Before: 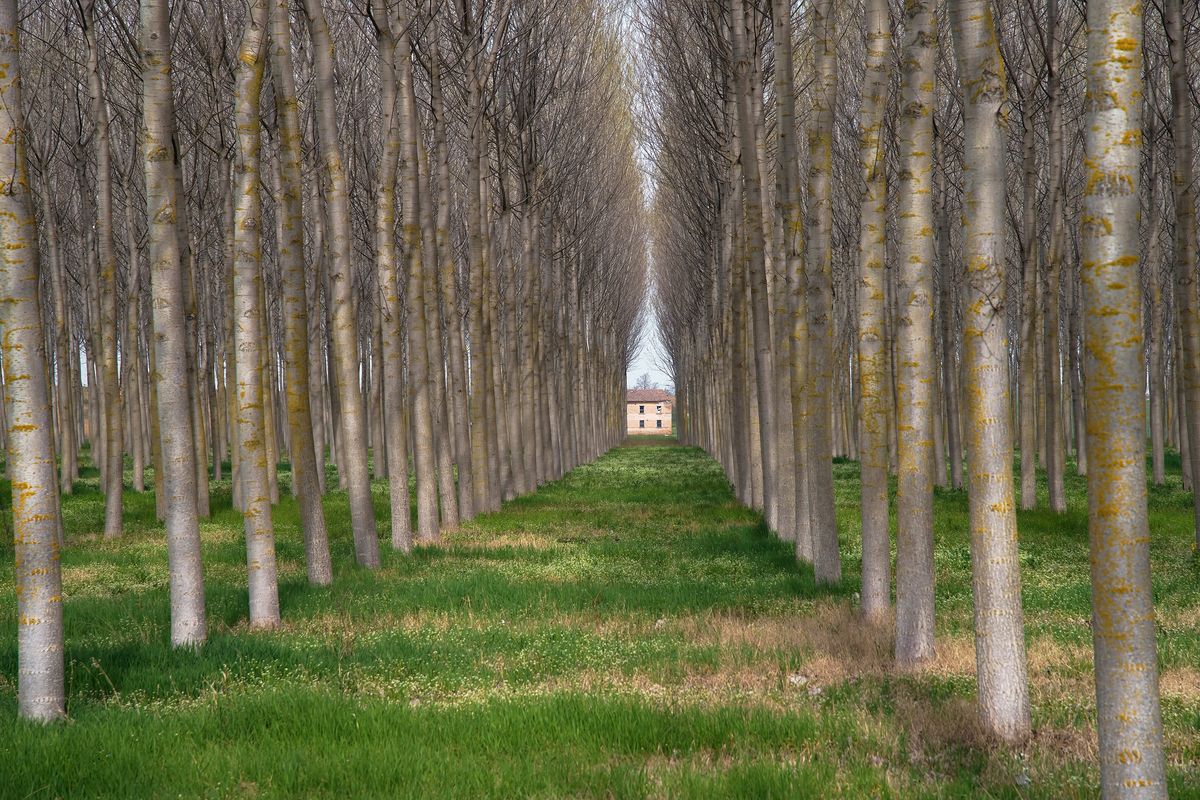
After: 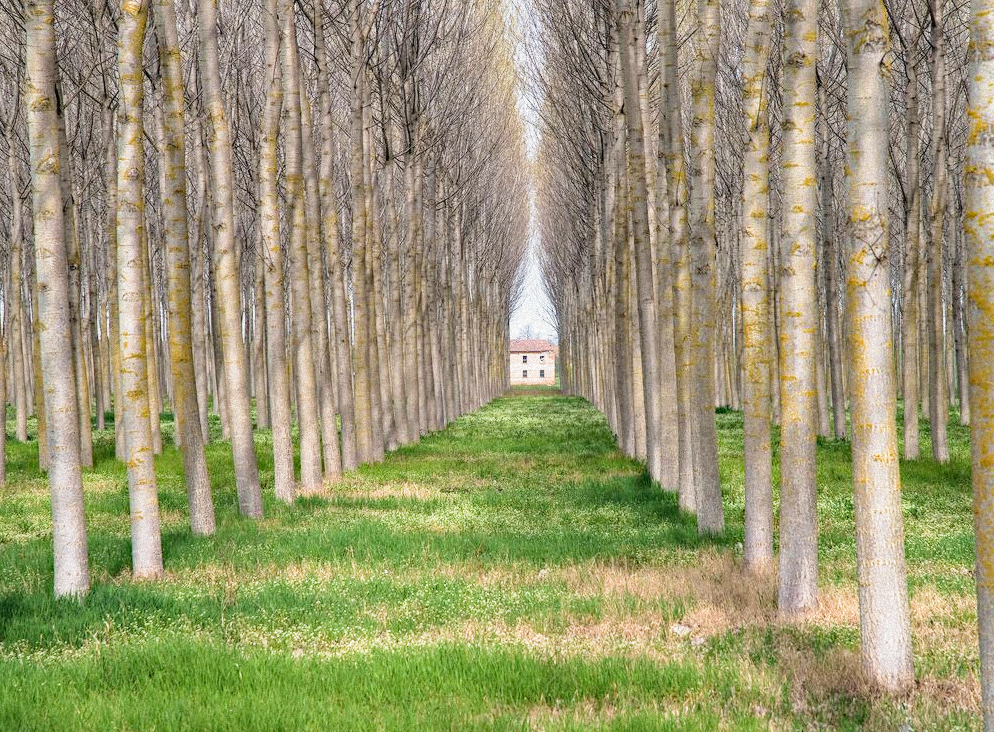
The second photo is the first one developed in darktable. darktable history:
filmic rgb: black relative exposure -7.92 EV, white relative exposure 4.13 EV, threshold 3 EV, hardness 4.02, latitude 51.22%, contrast 1.013, shadows ↔ highlights balance 5.35%, color science v5 (2021), contrast in shadows safe, contrast in highlights safe, enable highlight reconstruction true
local contrast: on, module defaults
grain: mid-tones bias 0%
exposure: black level correction 0.001, exposure 1.129 EV, compensate exposure bias true, compensate highlight preservation false
contrast brightness saturation: contrast -0.1, saturation -0.1
haze removal: compatibility mode true, adaptive false
crop: left 9.807%, top 6.259%, right 7.334%, bottom 2.177%
